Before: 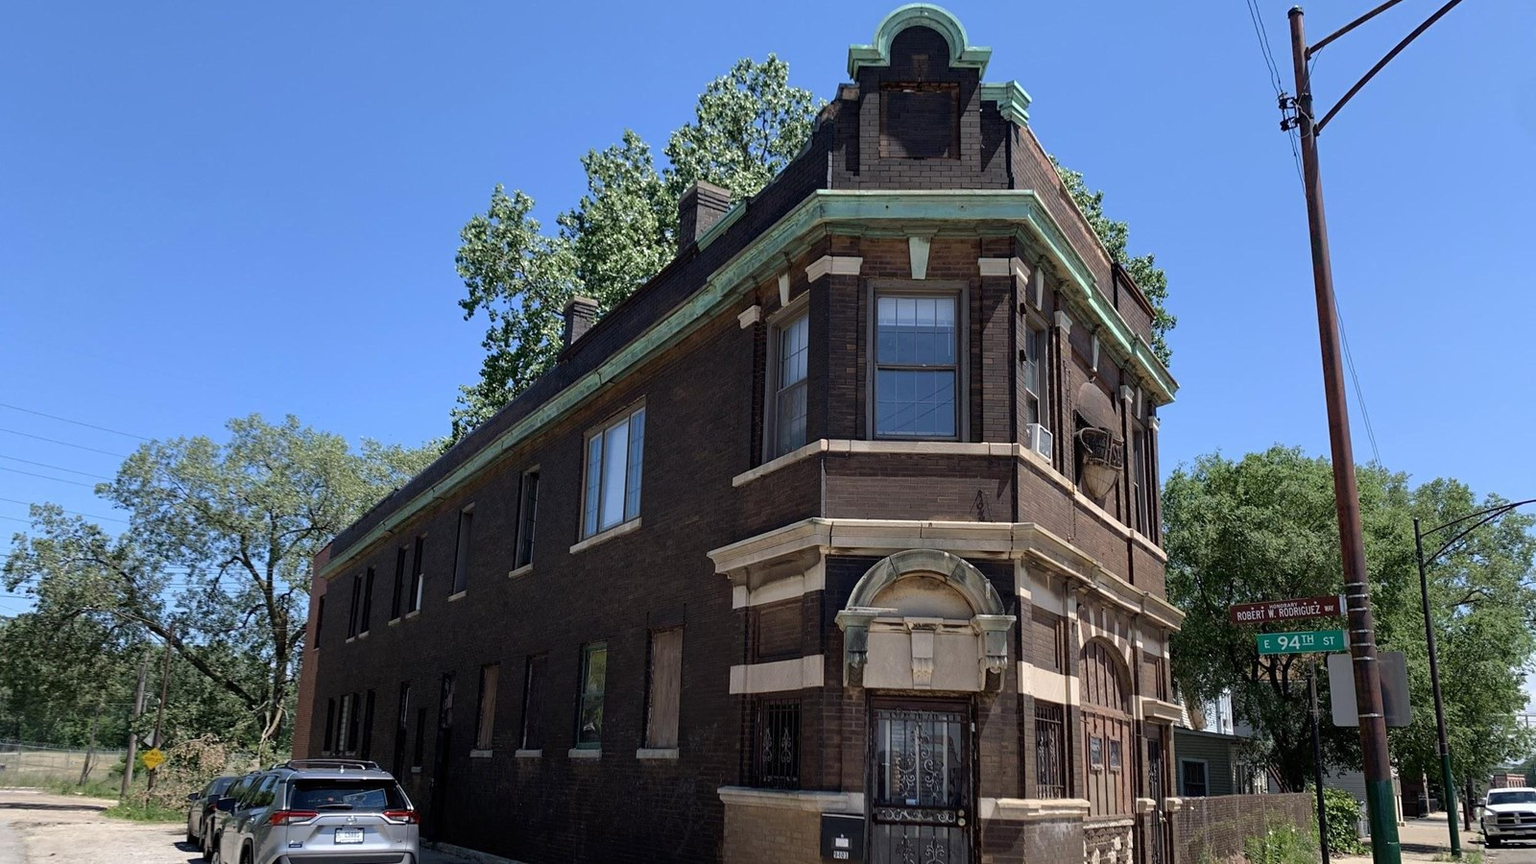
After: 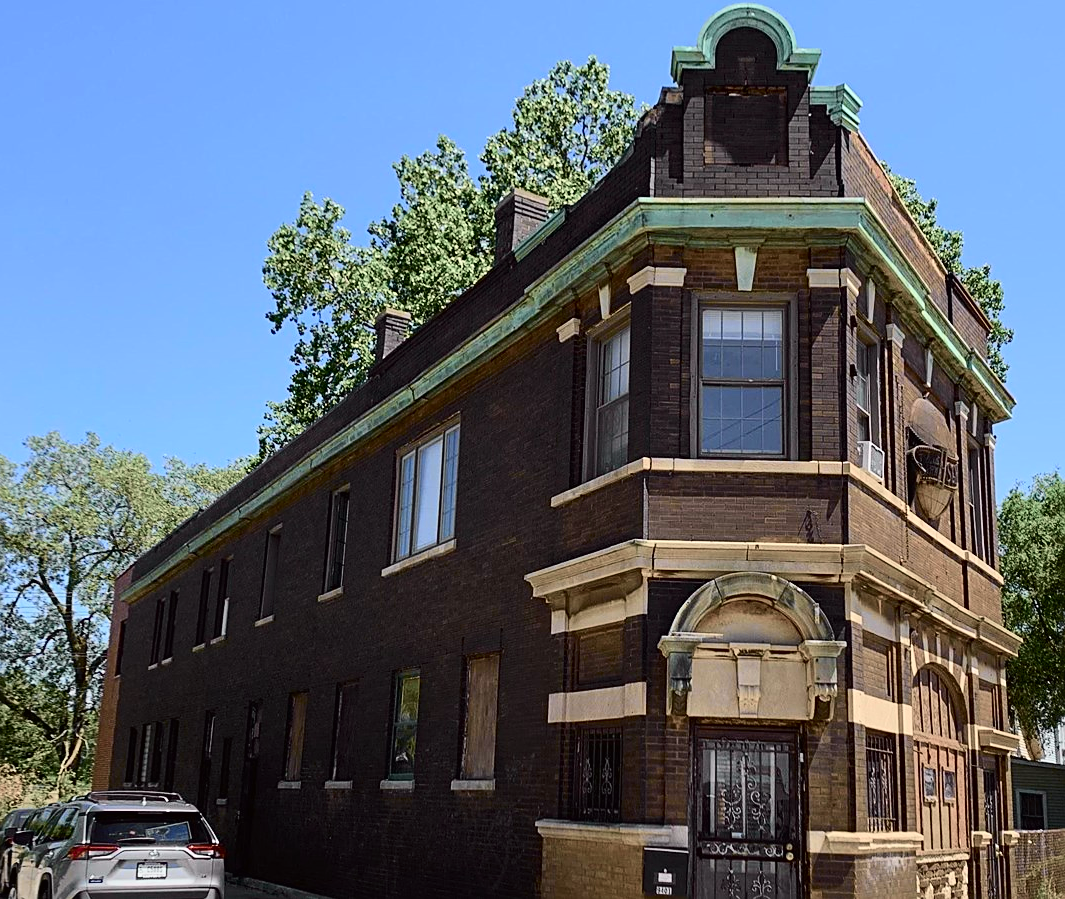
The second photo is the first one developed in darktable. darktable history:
sharpen: on, module defaults
tone curve: curves: ch0 [(0, 0.006) (0.184, 0.172) (0.405, 0.46) (0.456, 0.528) (0.634, 0.728) (0.877, 0.89) (0.984, 0.935)]; ch1 [(0, 0) (0.443, 0.43) (0.492, 0.495) (0.566, 0.582) (0.595, 0.606) (0.608, 0.609) (0.65, 0.677) (1, 1)]; ch2 [(0, 0) (0.33, 0.301) (0.421, 0.443) (0.447, 0.489) (0.492, 0.495) (0.537, 0.583) (0.586, 0.591) (0.663, 0.686) (1, 1)], color space Lab, independent channels, preserve colors none
crop and rotate: left 13.363%, right 20.055%
